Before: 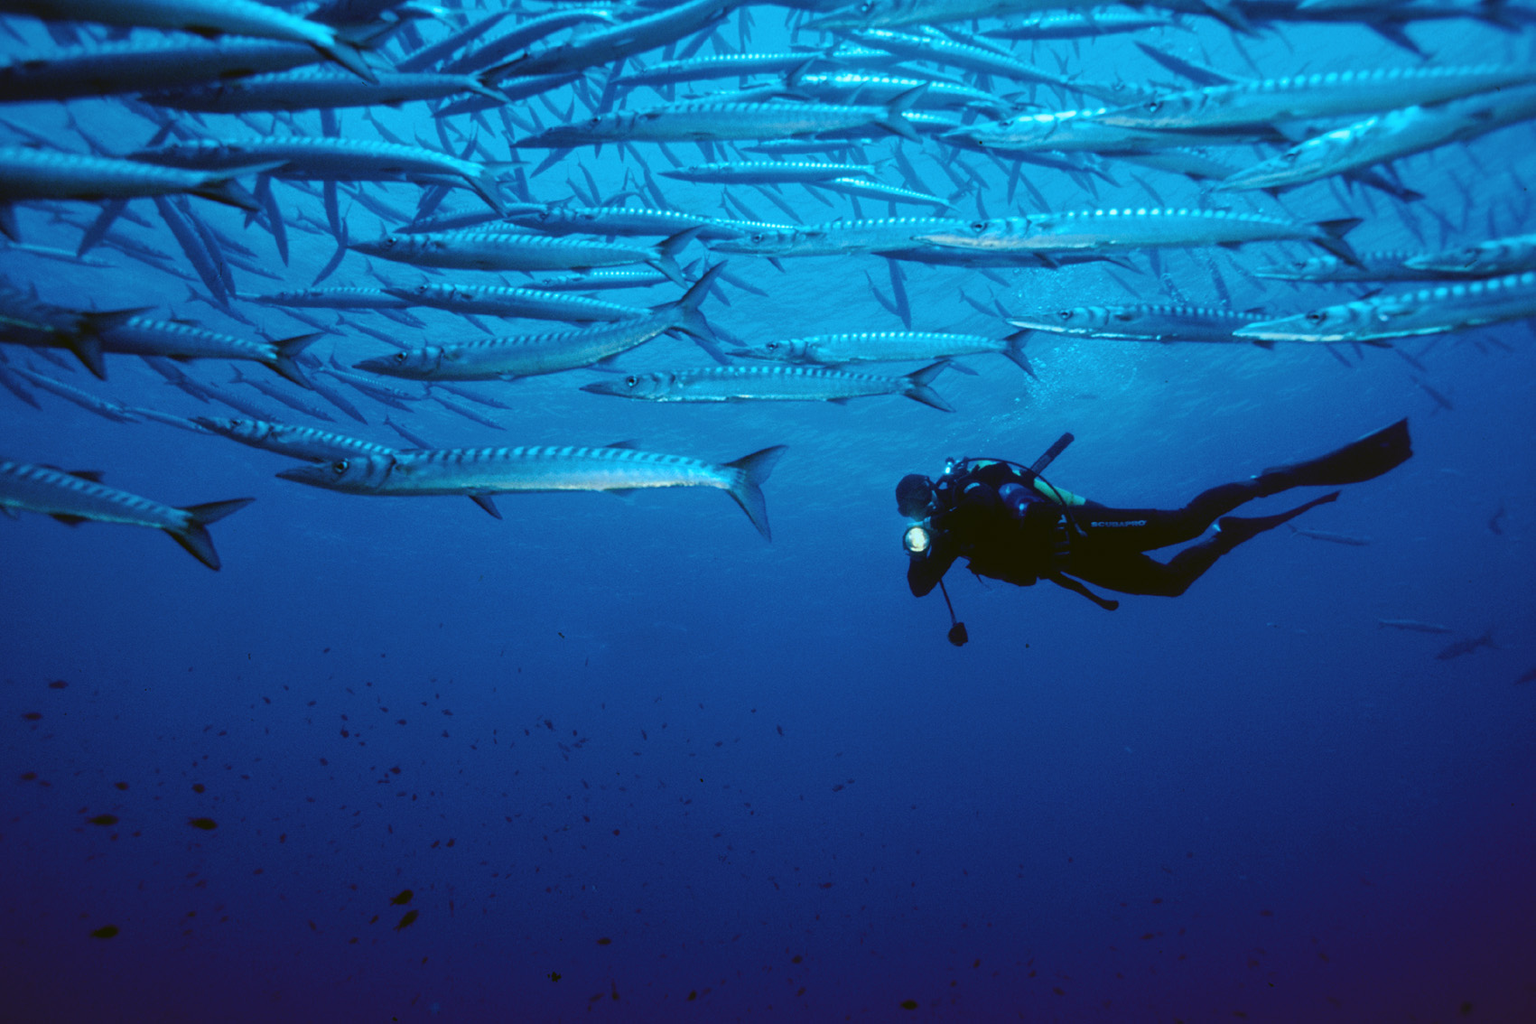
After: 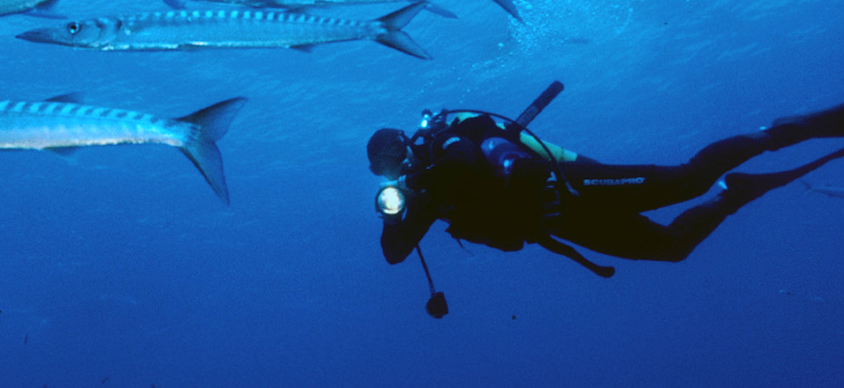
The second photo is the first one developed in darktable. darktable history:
white balance: red 1.05, blue 1.072
rotate and perspective: rotation -0.45°, automatic cropping original format, crop left 0.008, crop right 0.992, crop top 0.012, crop bottom 0.988
crop: left 36.607%, top 34.735%, right 13.146%, bottom 30.611%
